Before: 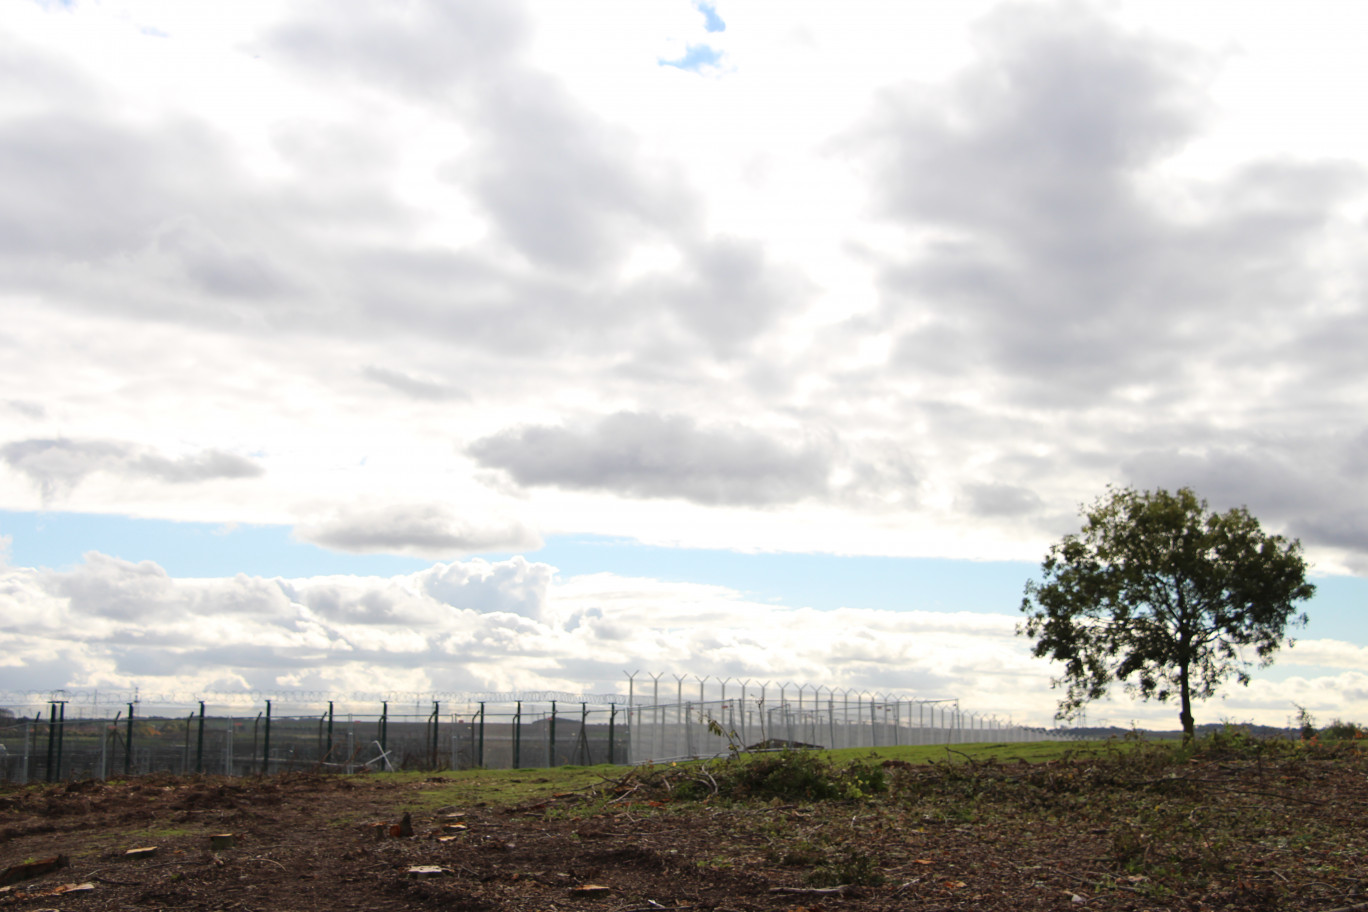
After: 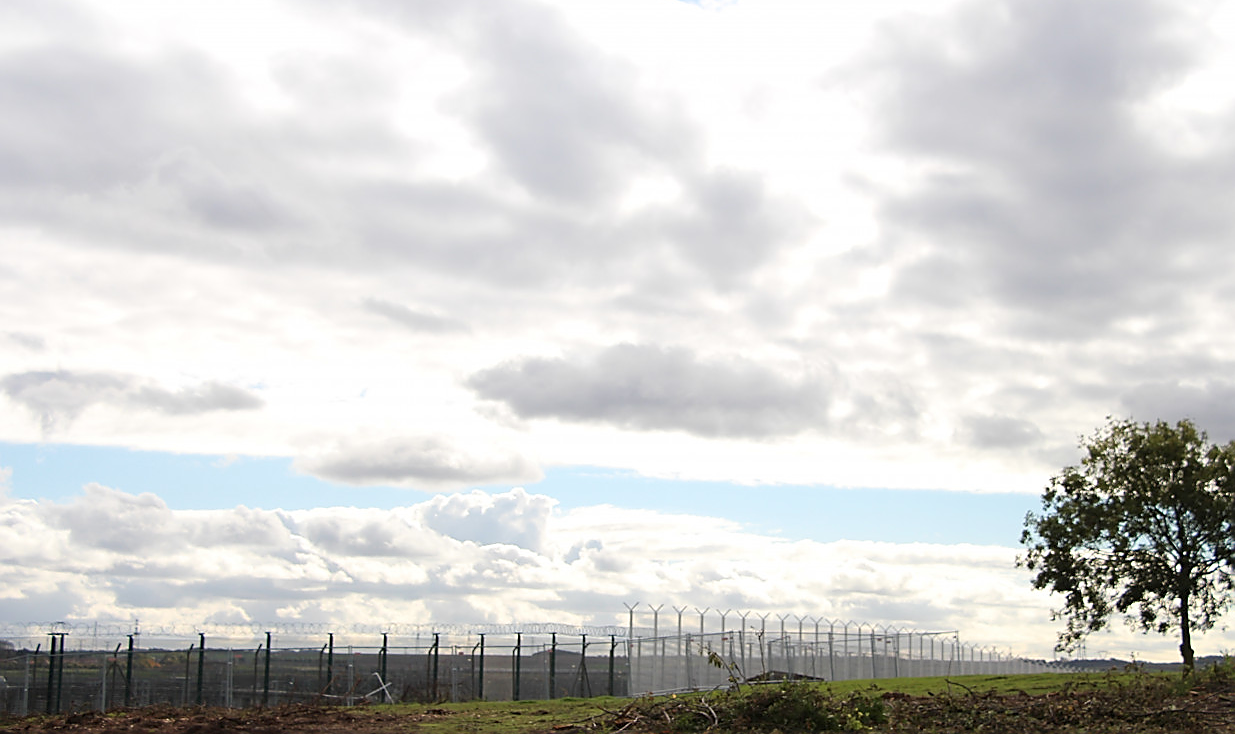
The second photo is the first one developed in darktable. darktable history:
sharpen: radius 1.4, amount 1.25, threshold 0.7
crop: top 7.49%, right 9.717%, bottom 11.943%
